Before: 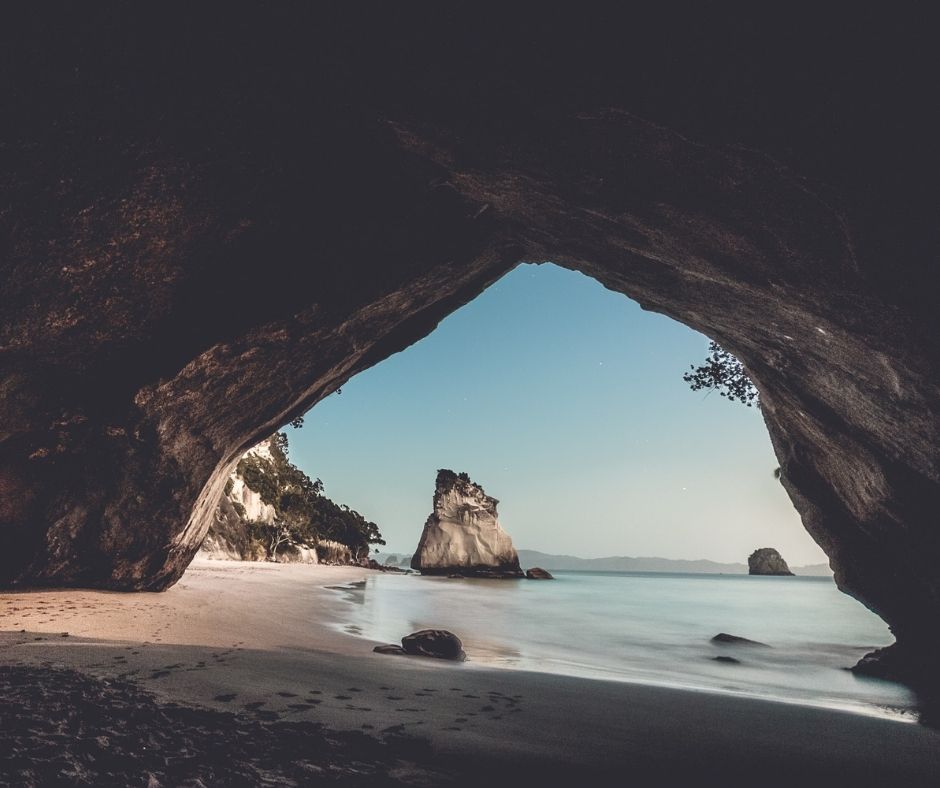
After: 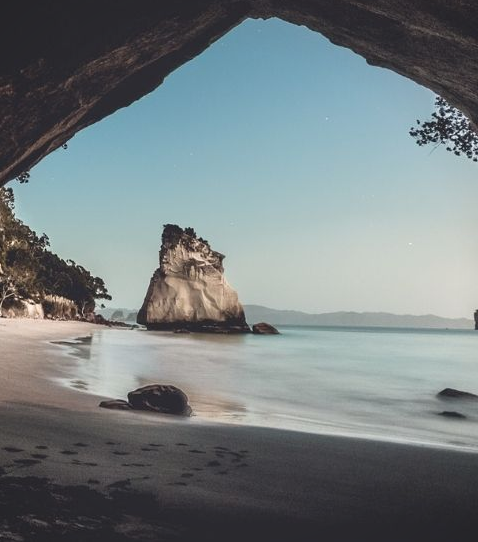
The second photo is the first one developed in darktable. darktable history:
vignetting: fall-off radius 93.87%
crop and rotate: left 29.237%, top 31.152%, right 19.807%
